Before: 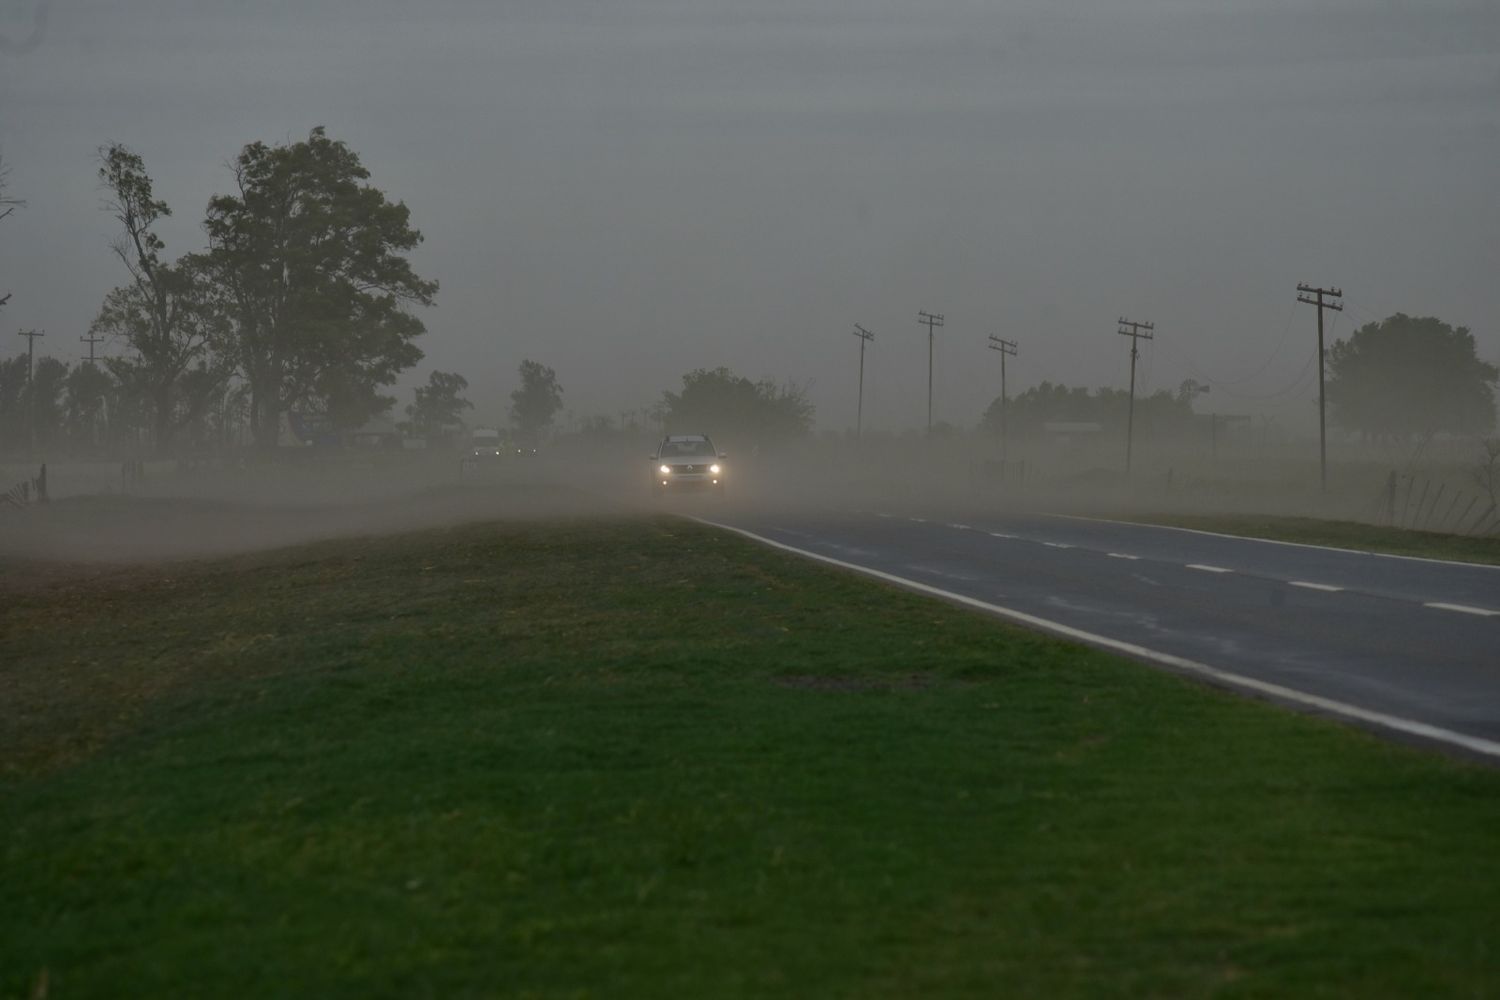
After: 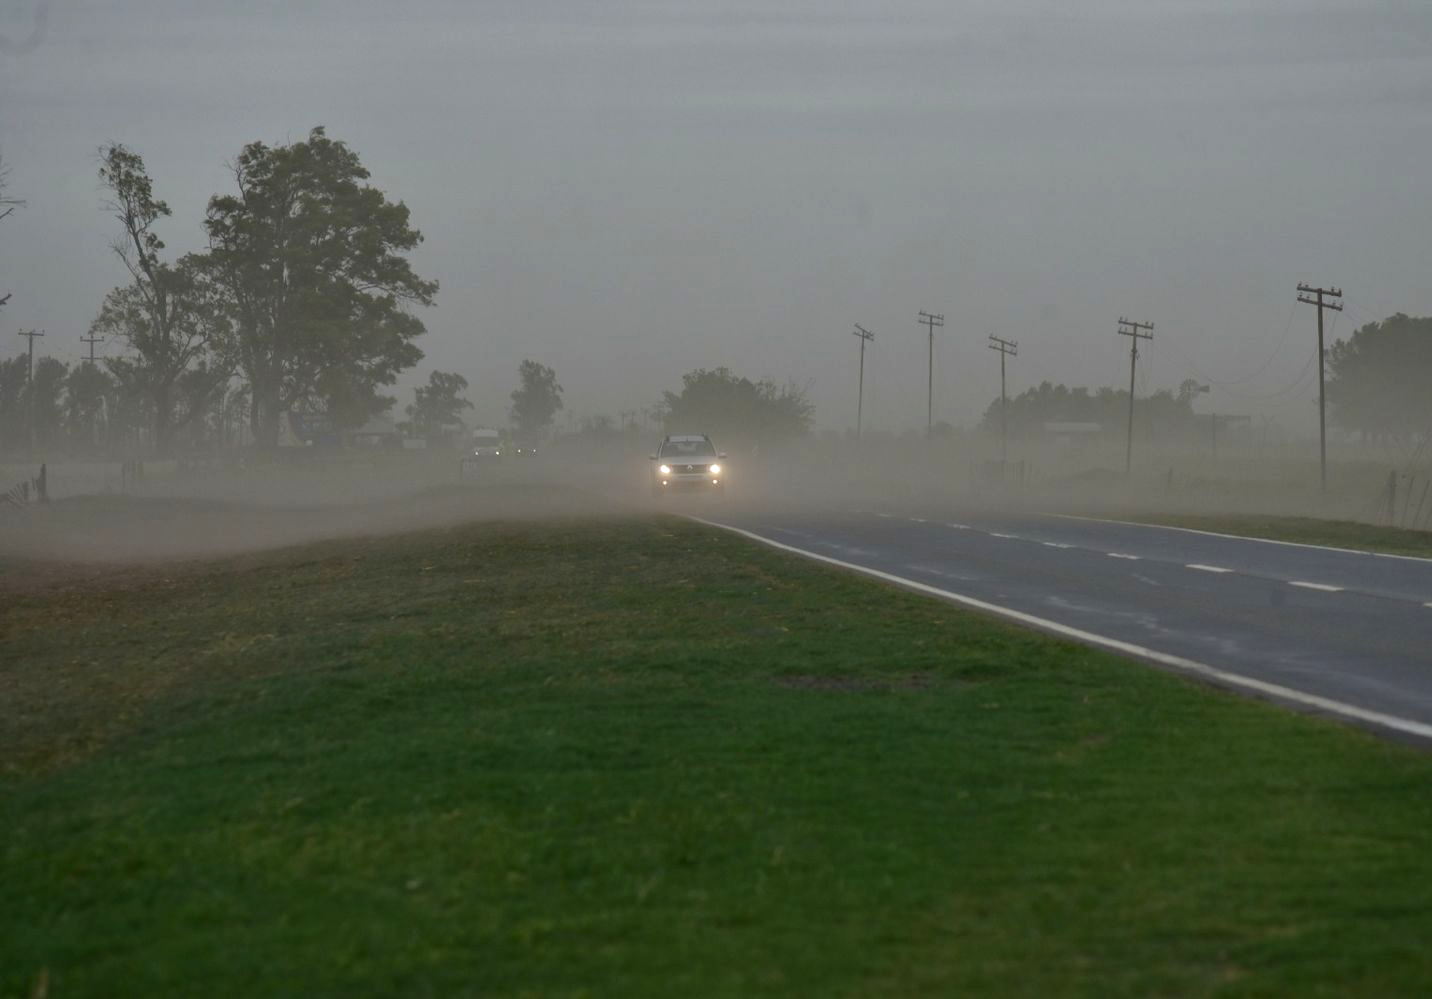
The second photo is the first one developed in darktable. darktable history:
exposure: exposure 0.565 EV, compensate exposure bias true, compensate highlight preservation false
tone equalizer: edges refinement/feathering 500, mask exposure compensation -1.57 EV, preserve details no
crop: right 4.498%, bottom 0.05%
